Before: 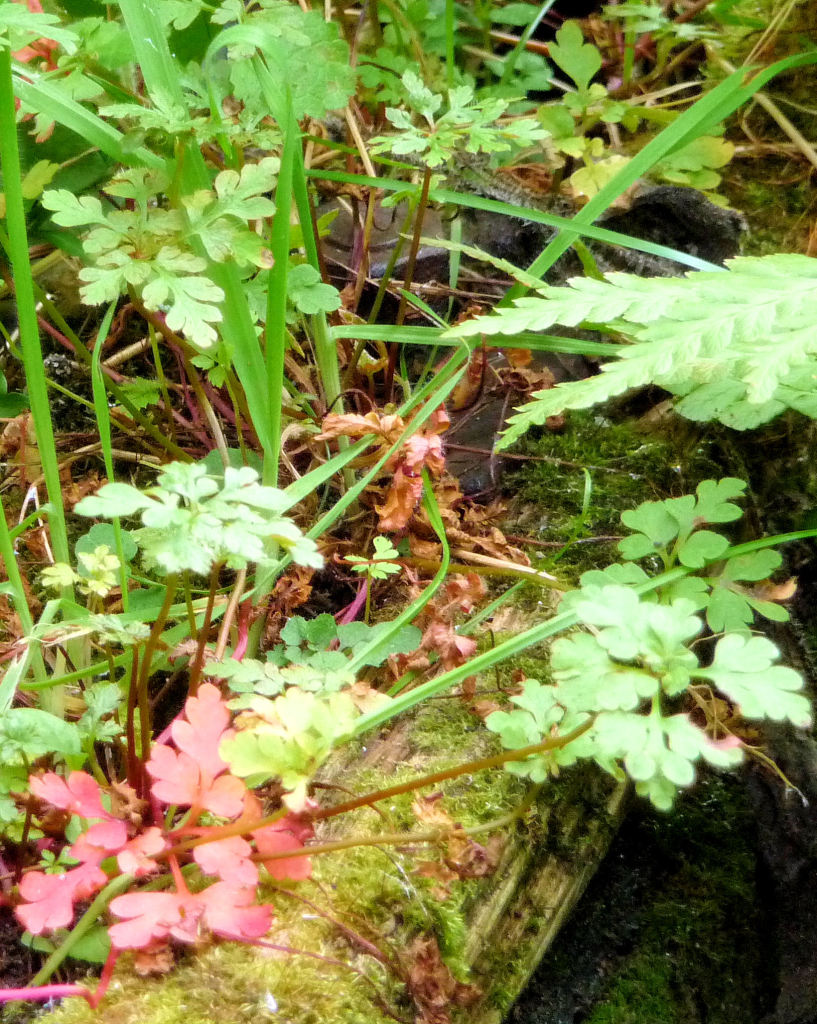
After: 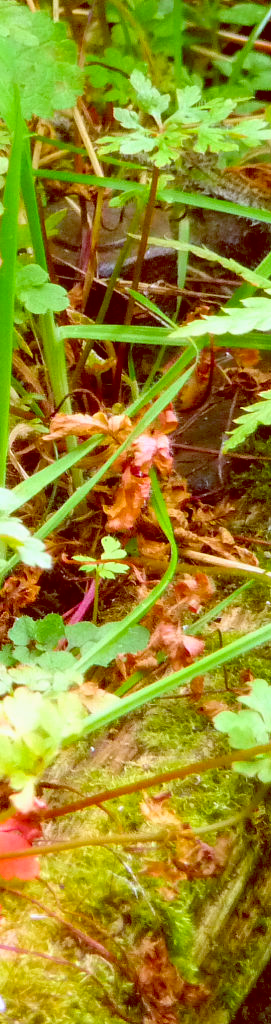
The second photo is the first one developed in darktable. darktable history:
color balance: lift [1, 1.011, 0.999, 0.989], gamma [1.109, 1.045, 1.039, 0.955], gain [0.917, 0.936, 0.952, 1.064], contrast 2.32%, contrast fulcrum 19%, output saturation 101%
contrast brightness saturation: contrast 0.09, saturation 0.28
crop: left 33.36%, right 33.36%
white balance: red 1, blue 1
